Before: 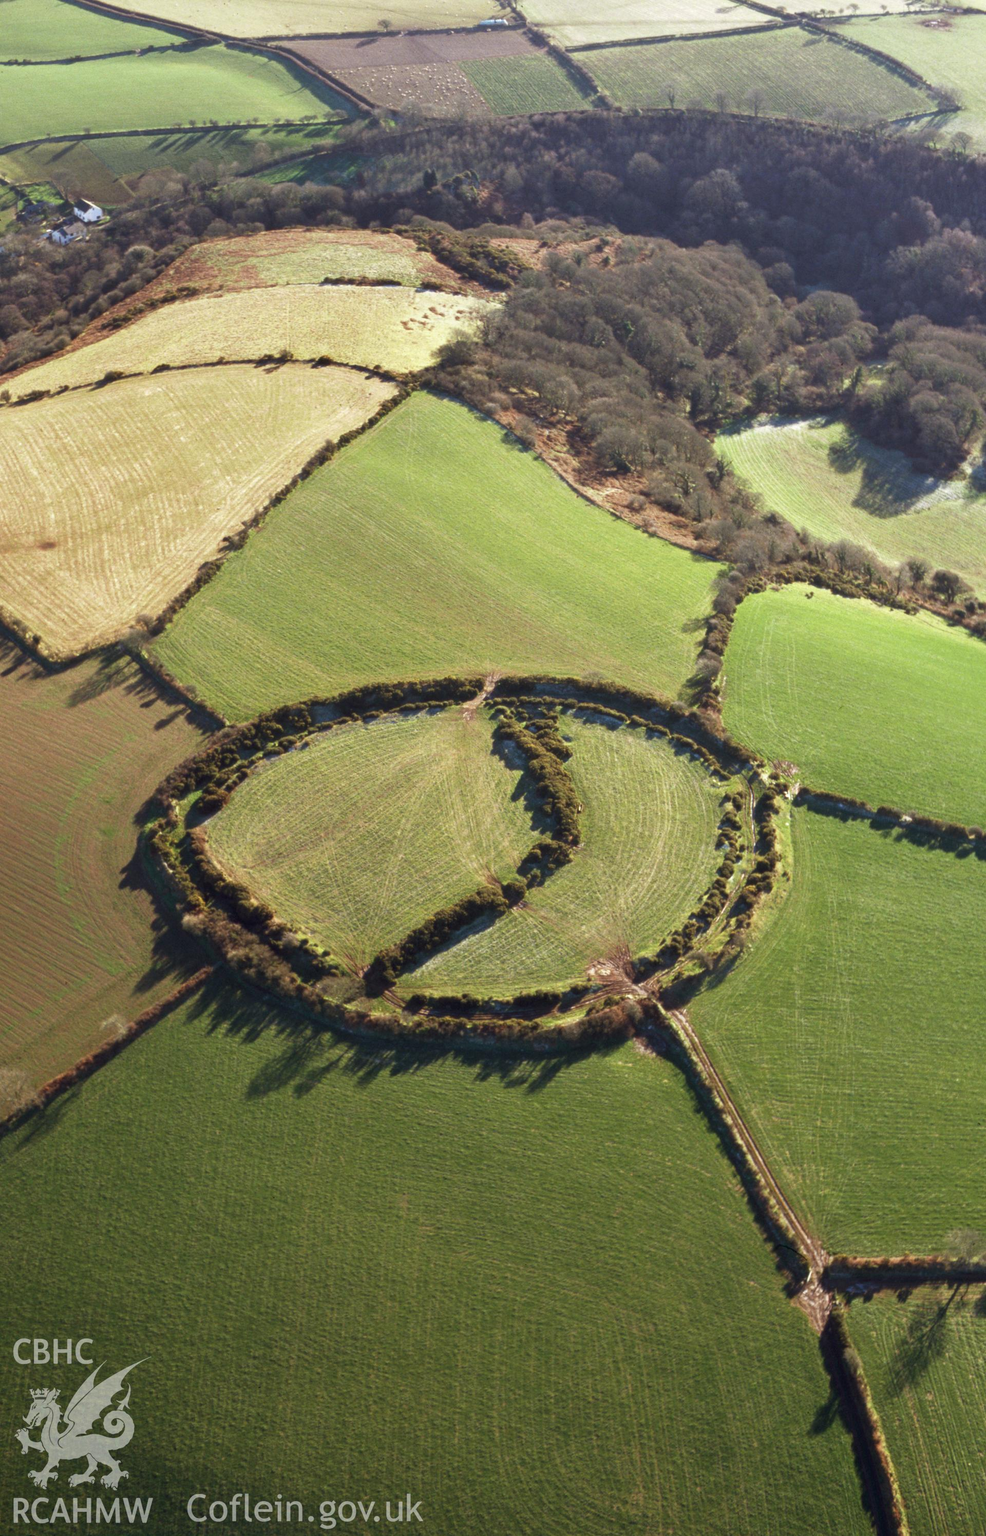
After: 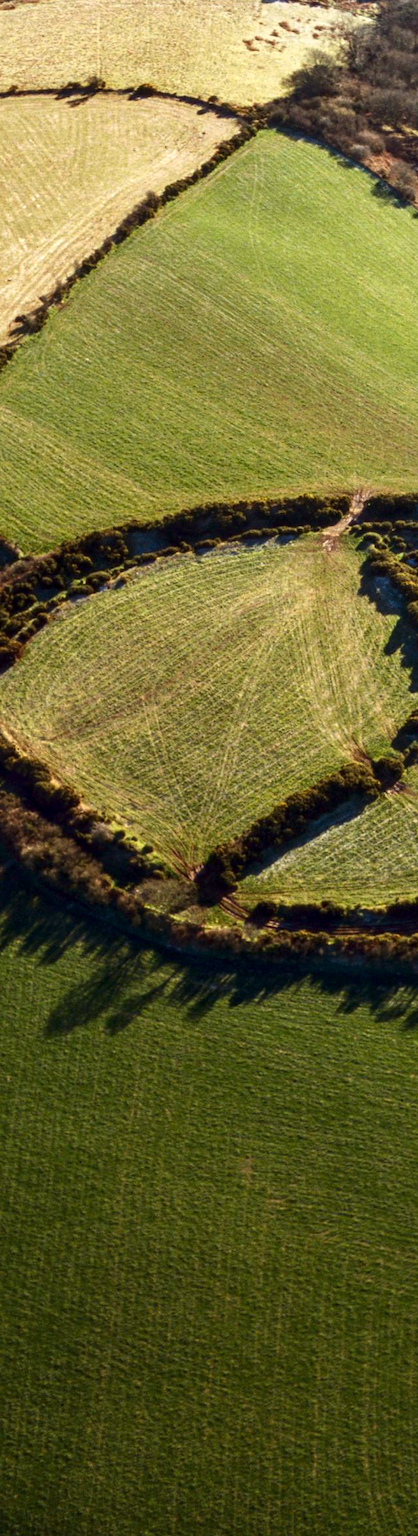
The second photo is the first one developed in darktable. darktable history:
crop and rotate: left 21.44%, top 18.899%, right 45.419%, bottom 2.999%
local contrast: detail 130%
contrast brightness saturation: contrast 0.122, brightness -0.124, saturation 0.198
